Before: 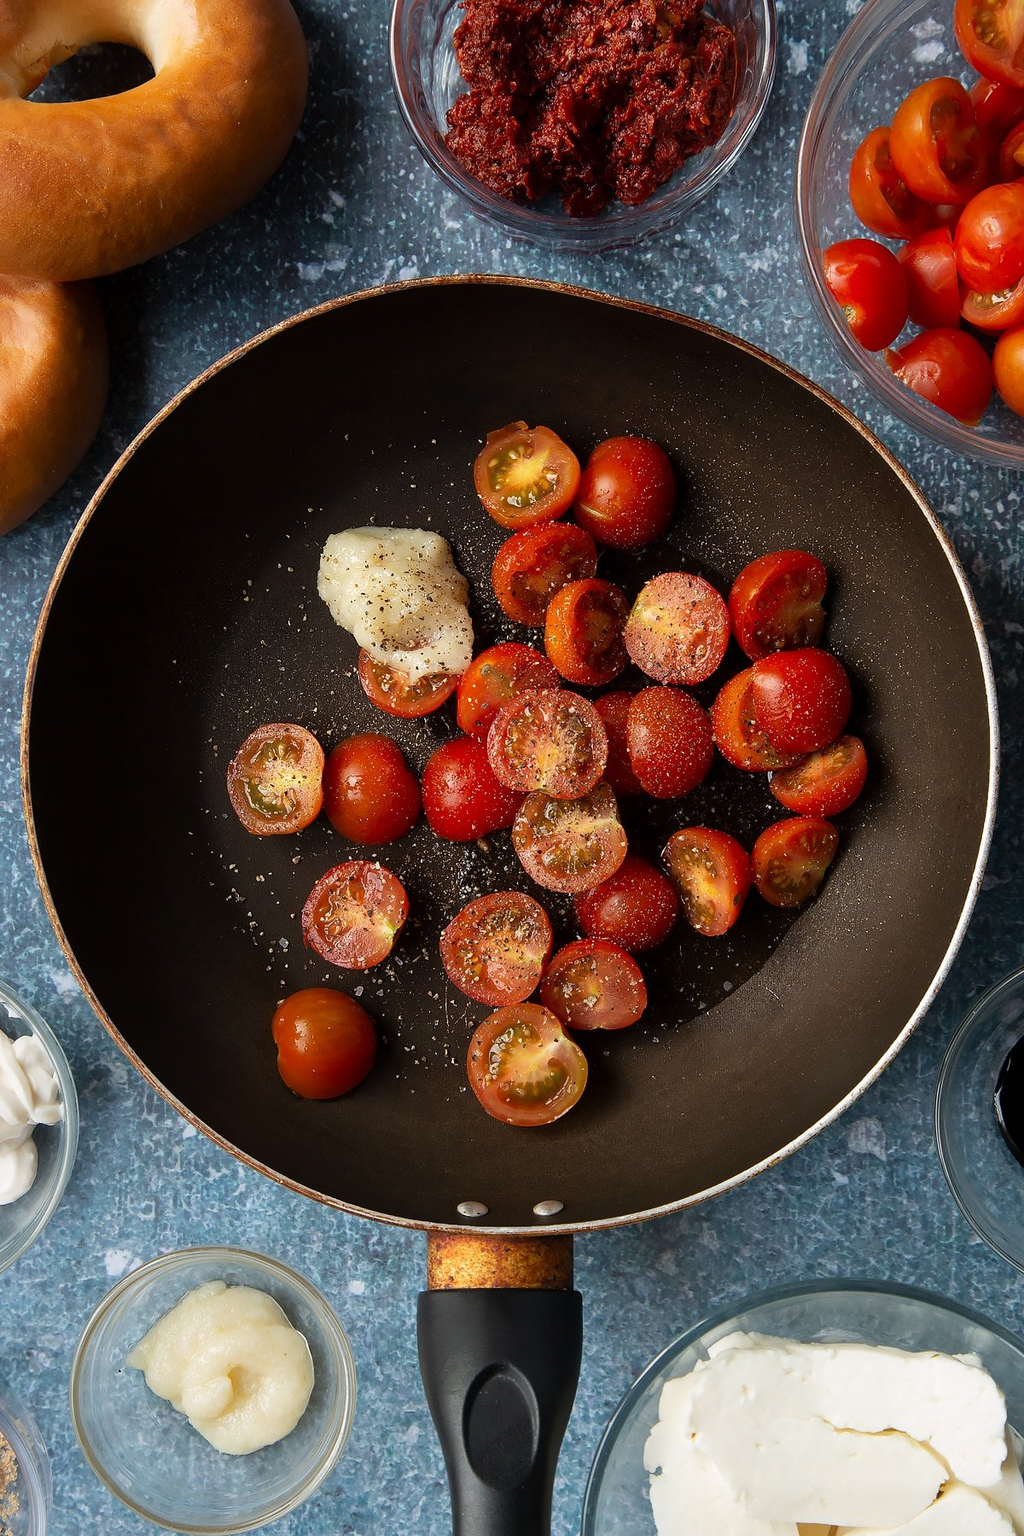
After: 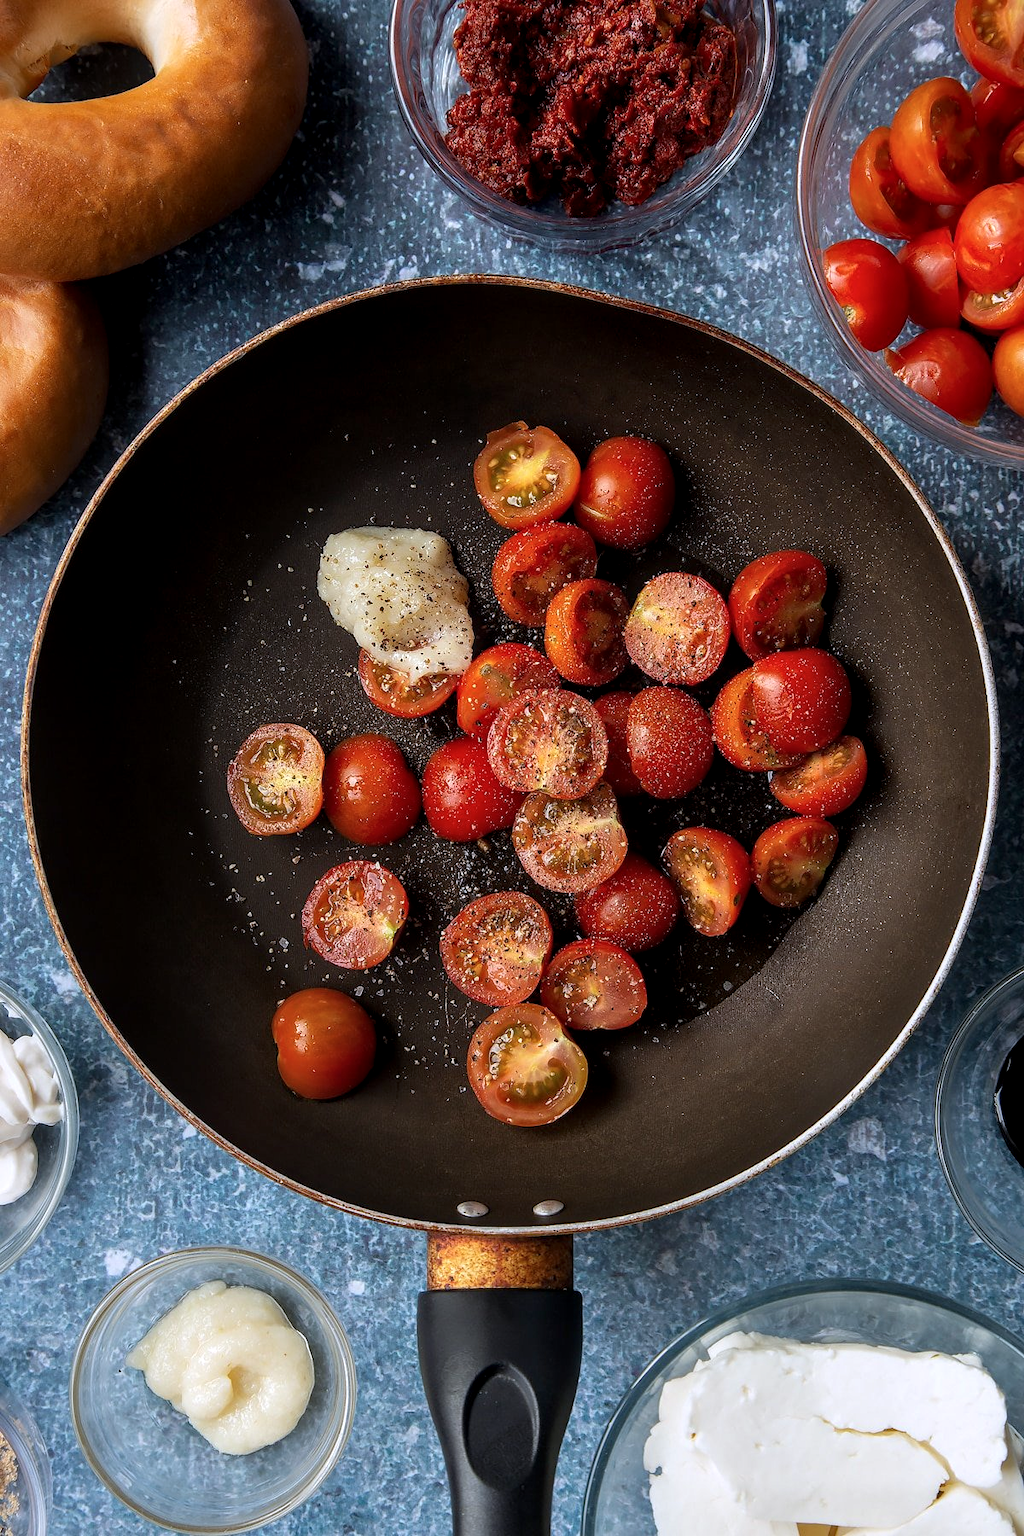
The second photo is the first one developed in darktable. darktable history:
local contrast: detail 130%
color calibration: gray › normalize channels true, illuminant as shot in camera, x 0.358, y 0.373, temperature 4628.91 K, gamut compression 0.028
